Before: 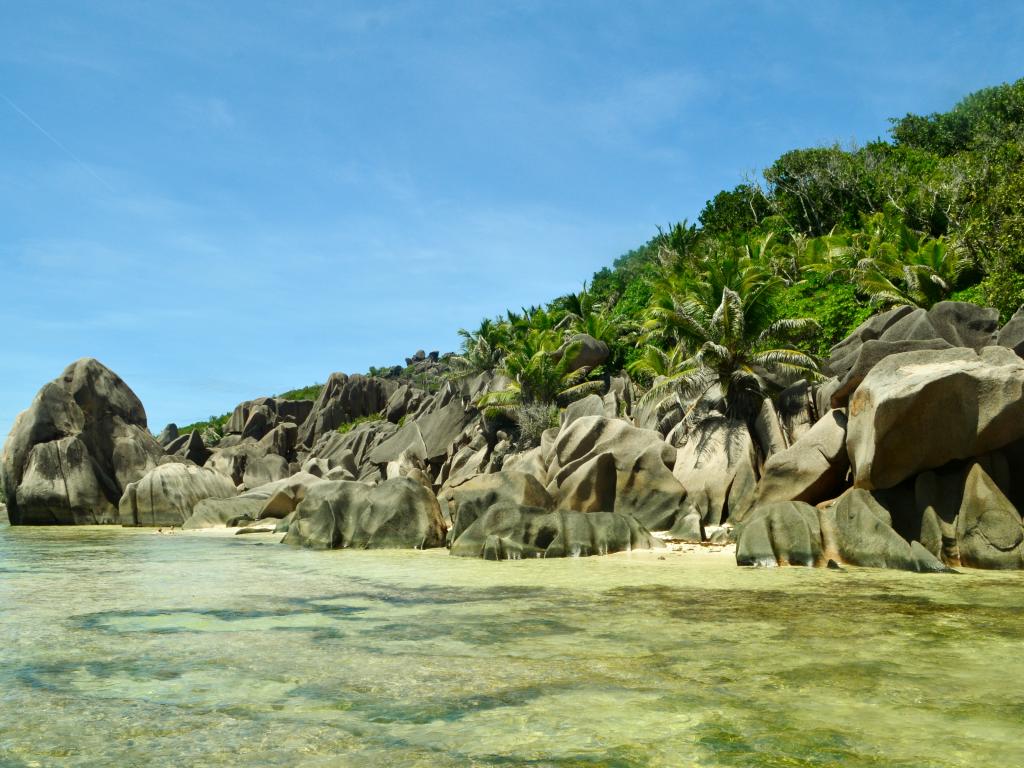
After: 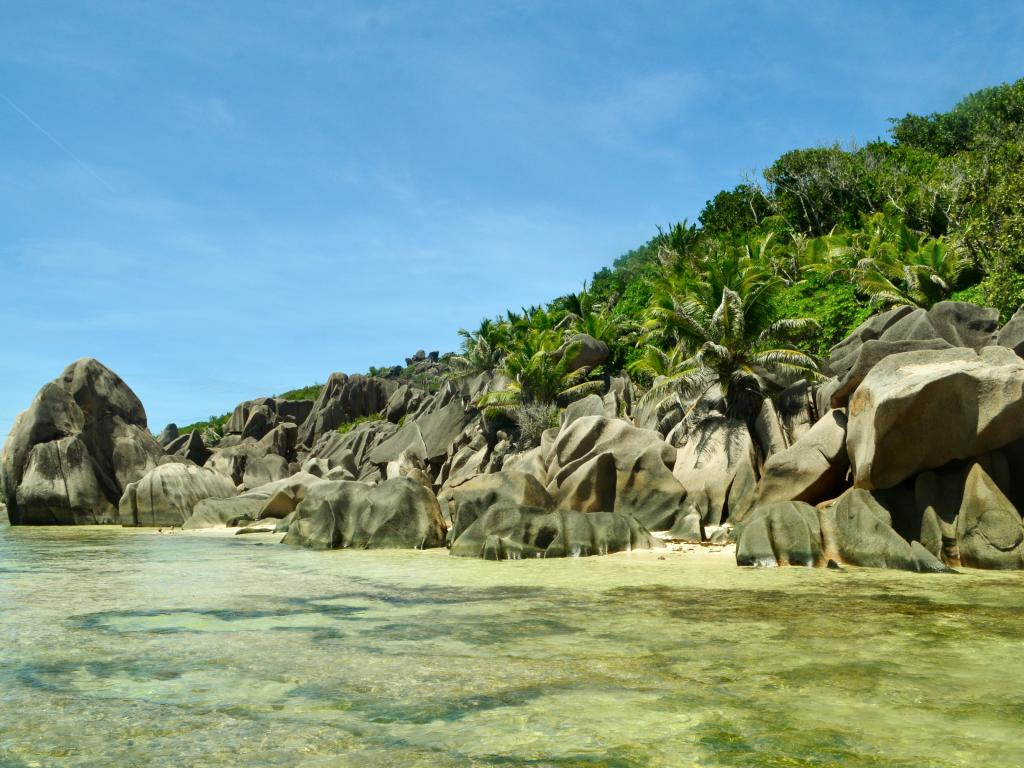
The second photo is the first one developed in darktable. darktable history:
shadows and highlights: shadows 75.6, highlights -23.84, soften with gaussian
exposure: compensate highlight preservation false
